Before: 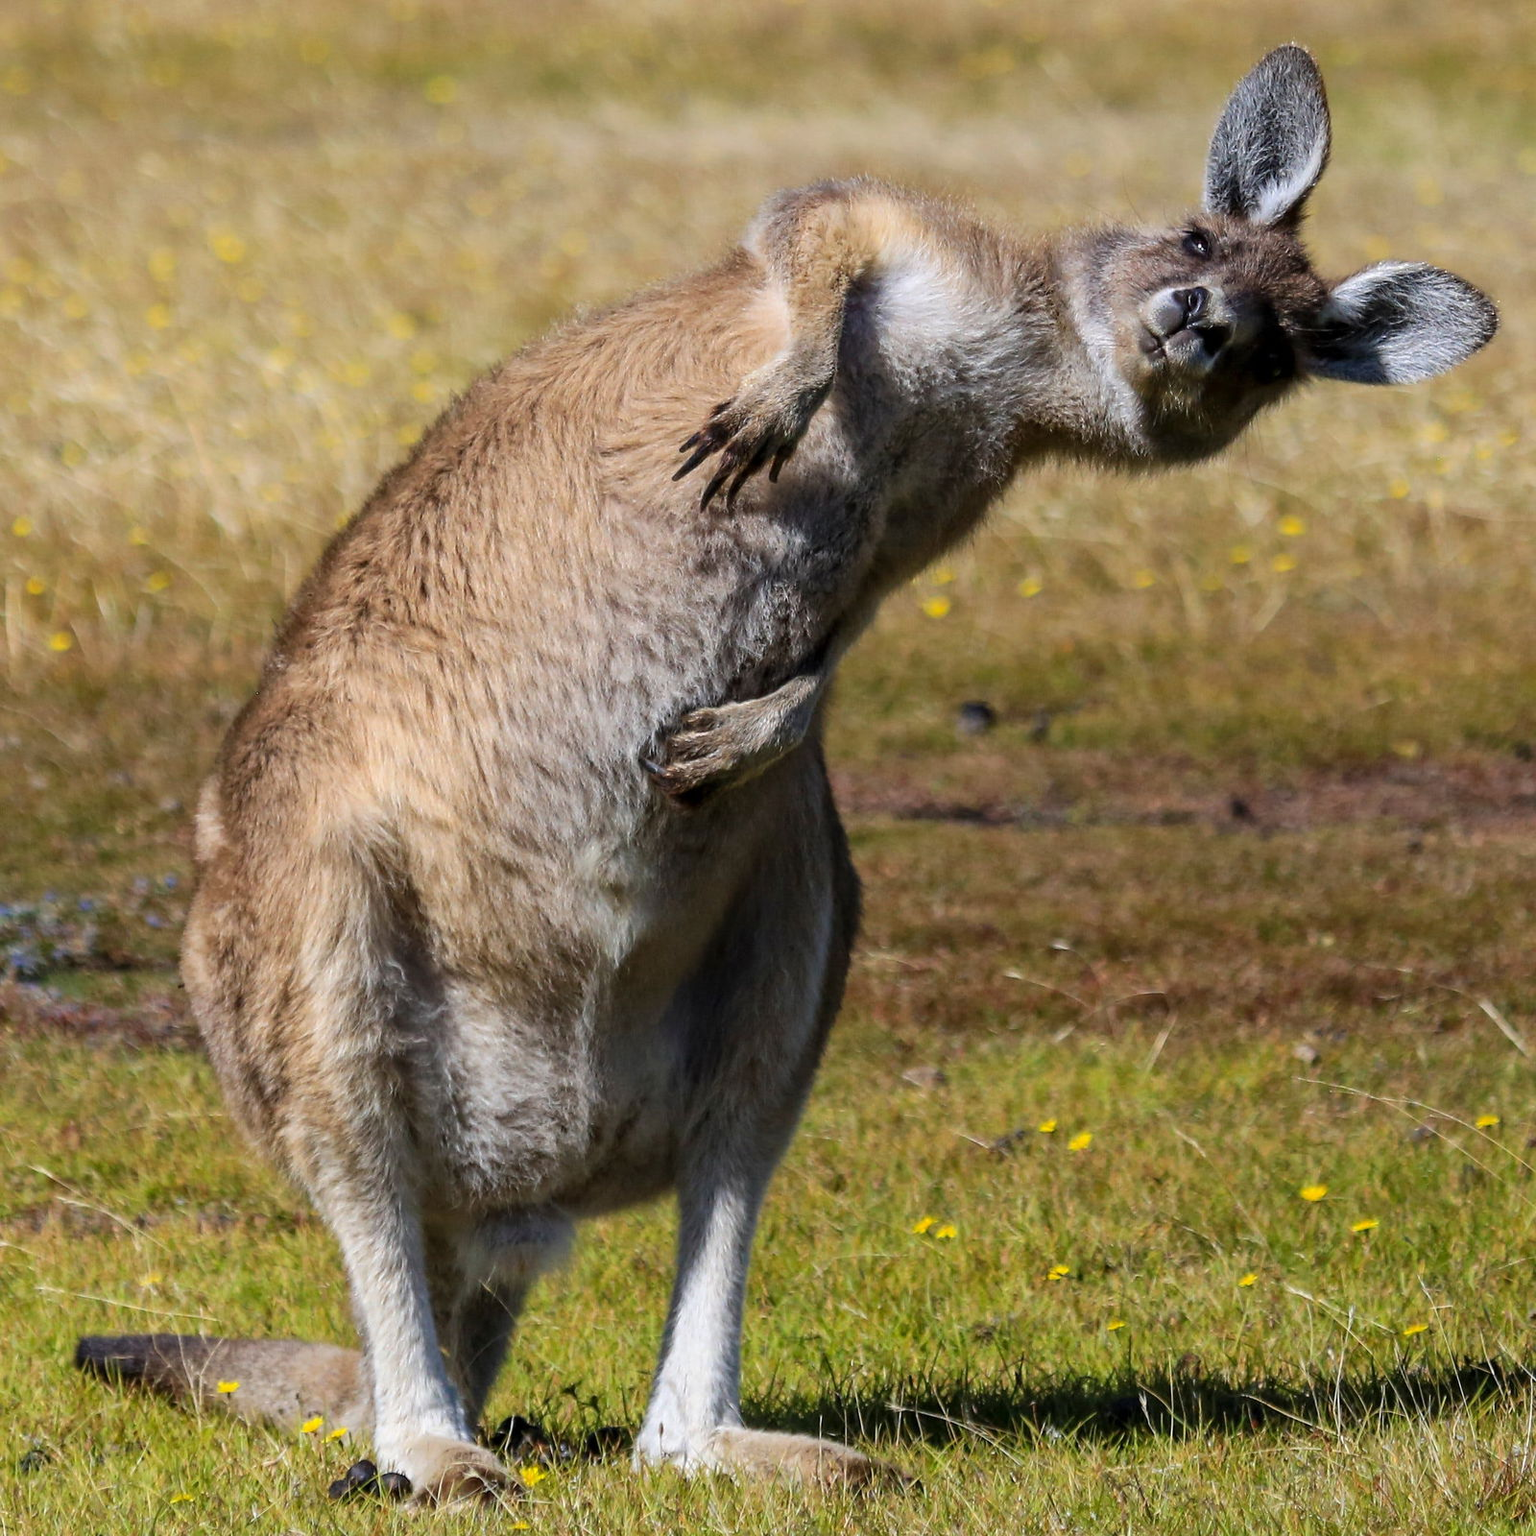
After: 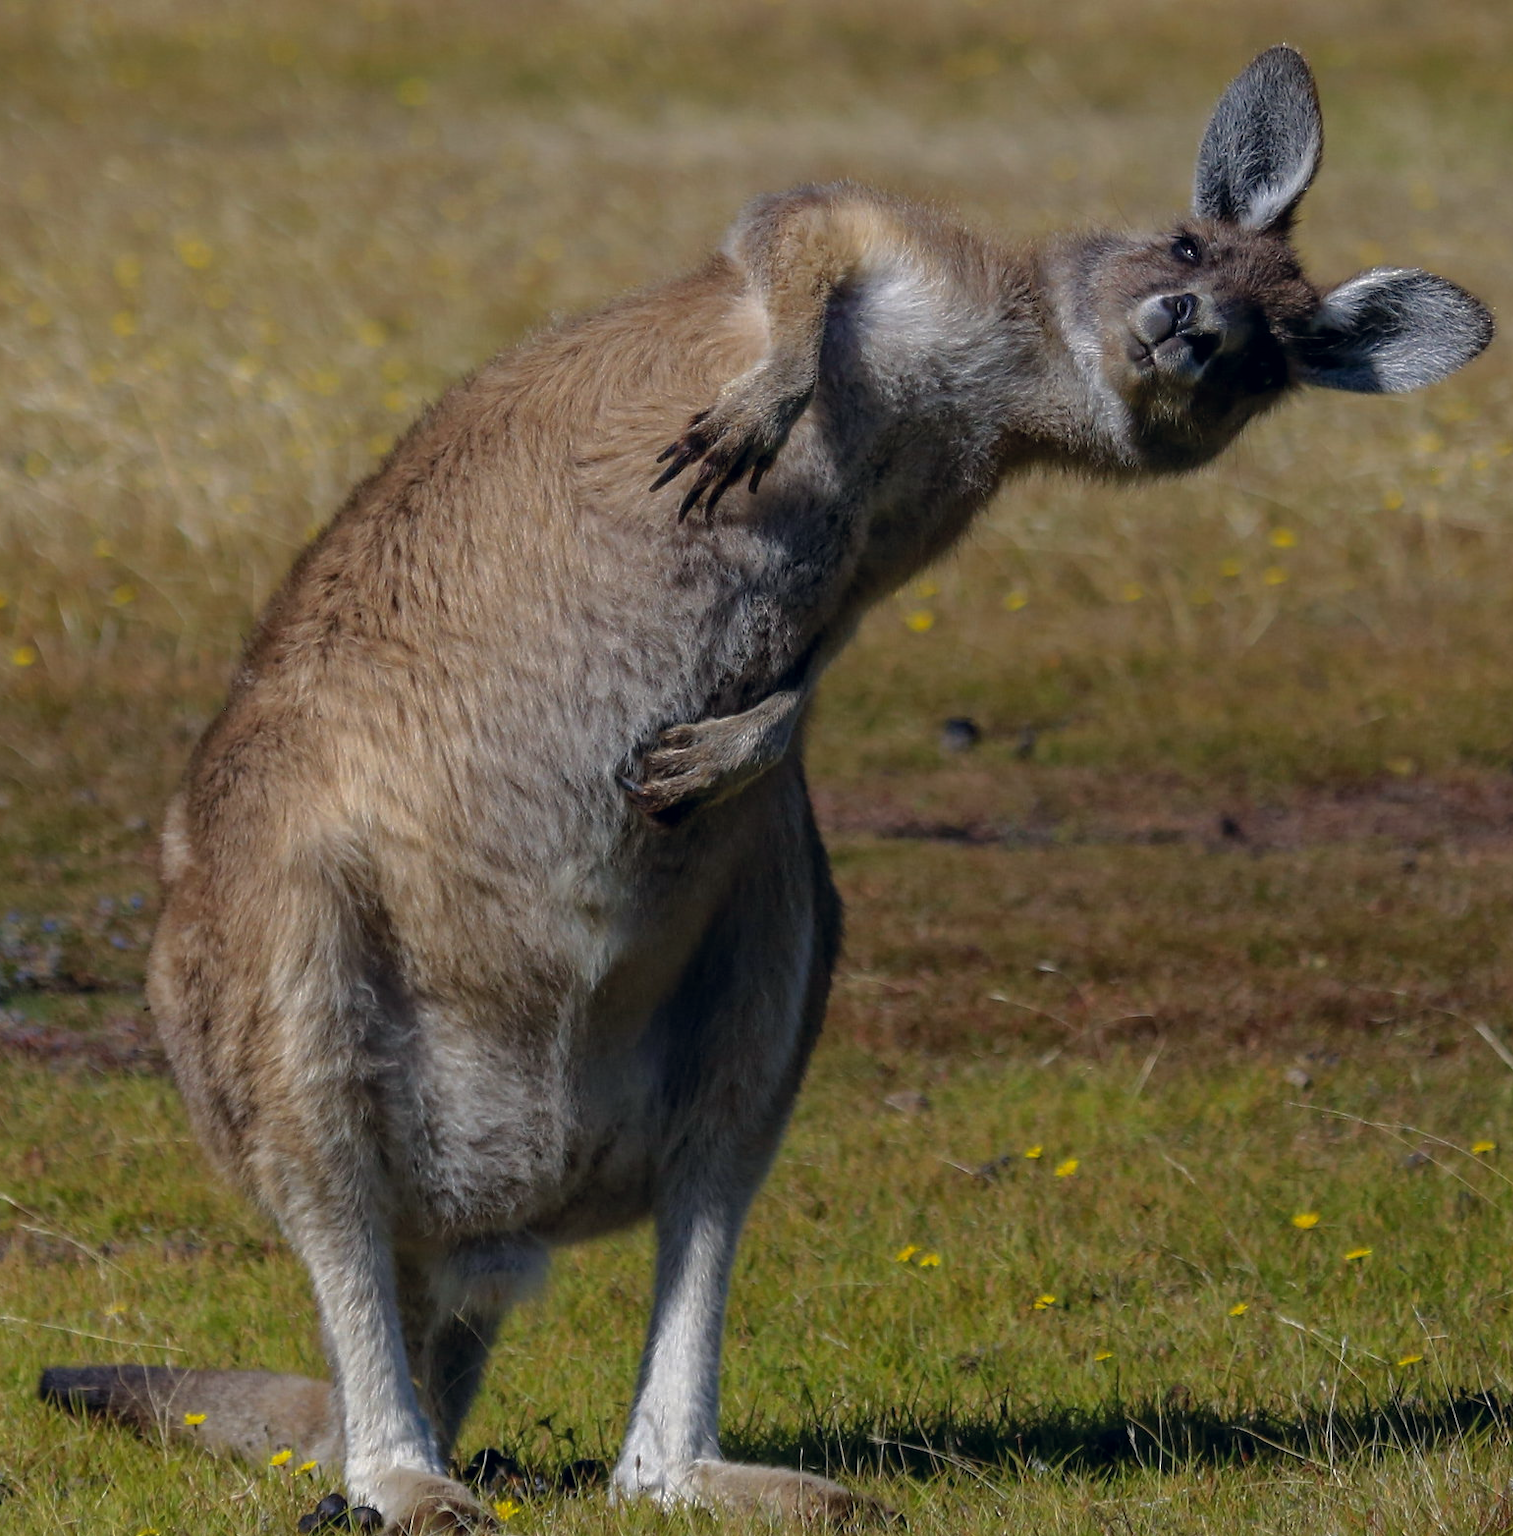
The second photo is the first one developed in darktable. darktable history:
base curve: curves: ch0 [(0, 0) (0.826, 0.587) (1, 1)]
crop and rotate: left 2.536%, right 1.107%, bottom 2.246%
color correction: highlights a* 0.207, highlights b* 2.7, shadows a* -0.874, shadows b* -4.78
tone equalizer: on, module defaults
